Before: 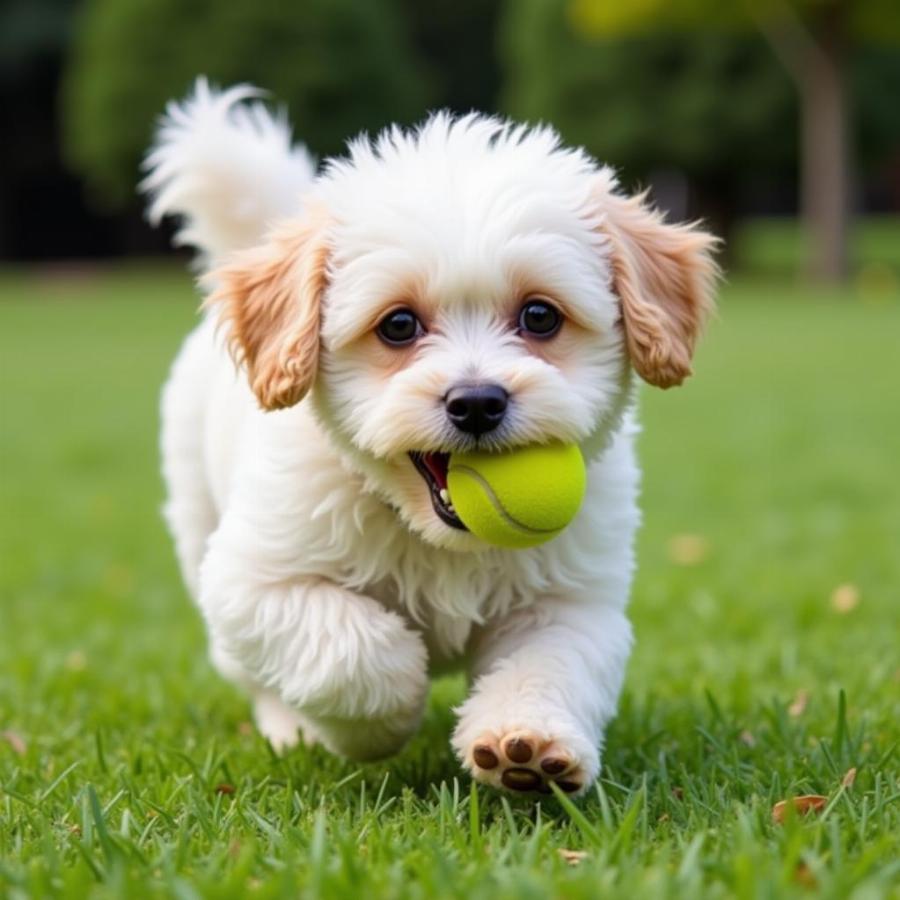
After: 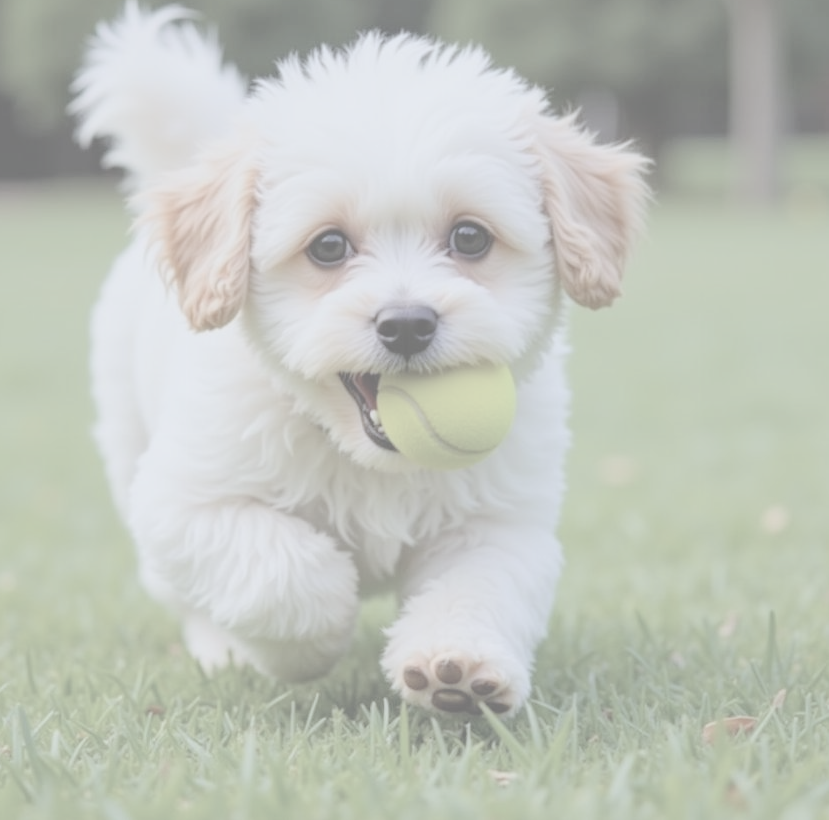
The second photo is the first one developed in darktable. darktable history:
color calibration: x 0.37, y 0.382, temperature 4309.15 K
contrast brightness saturation: contrast -0.338, brightness 0.751, saturation -0.762
crop and rotate: left 7.885%, top 8.881%
